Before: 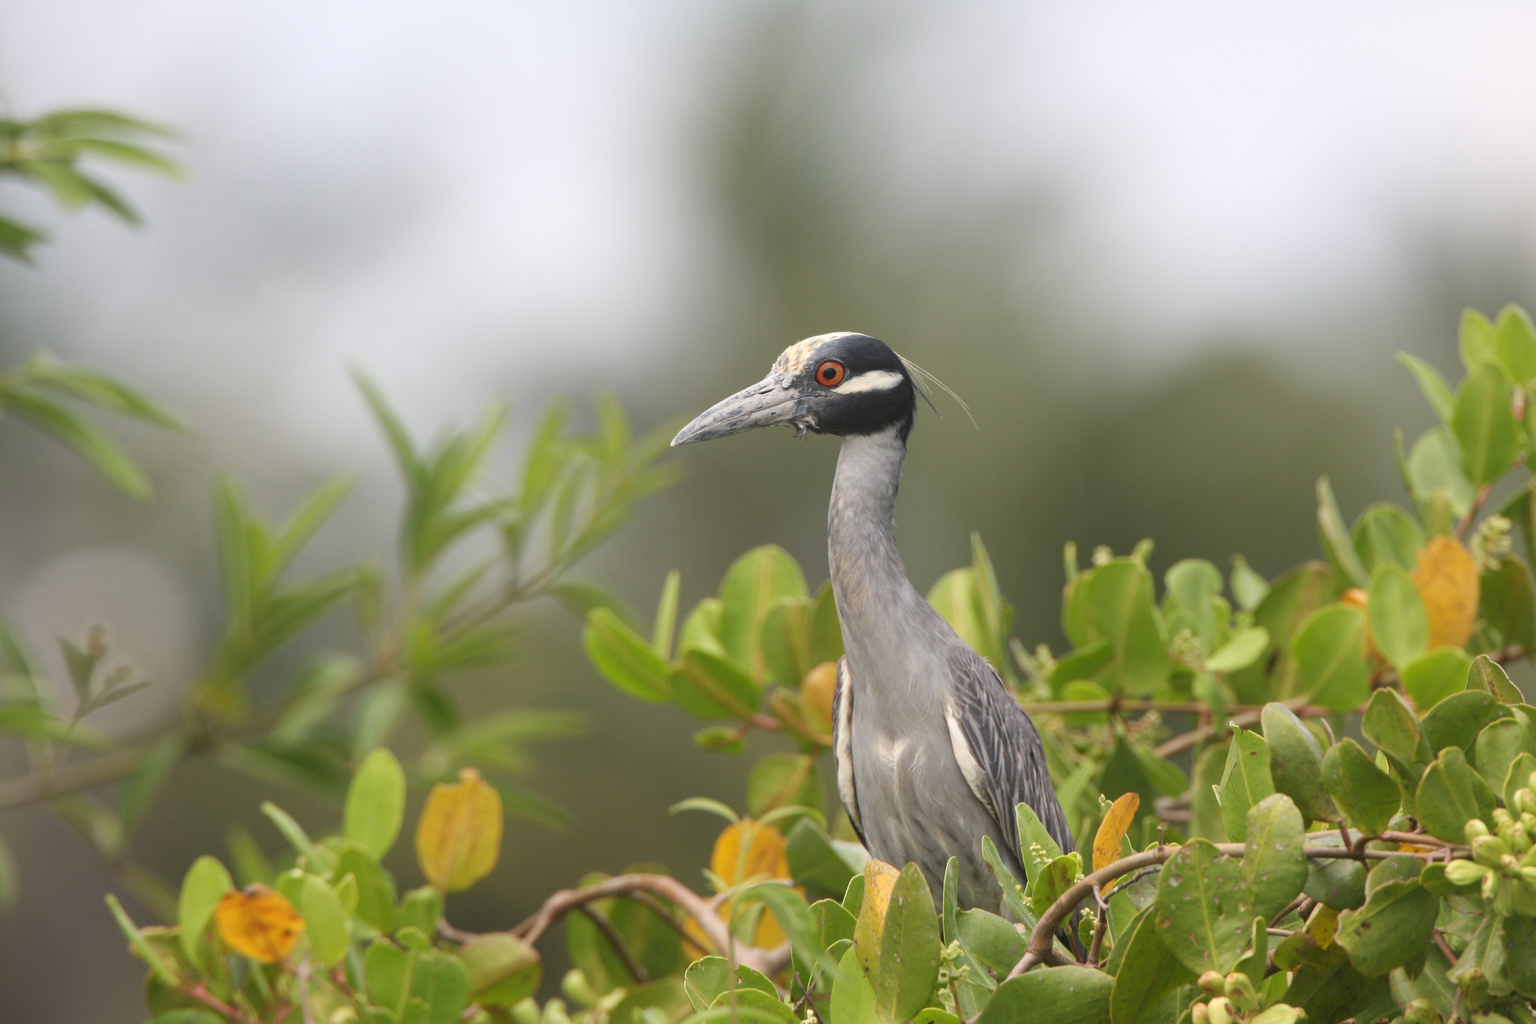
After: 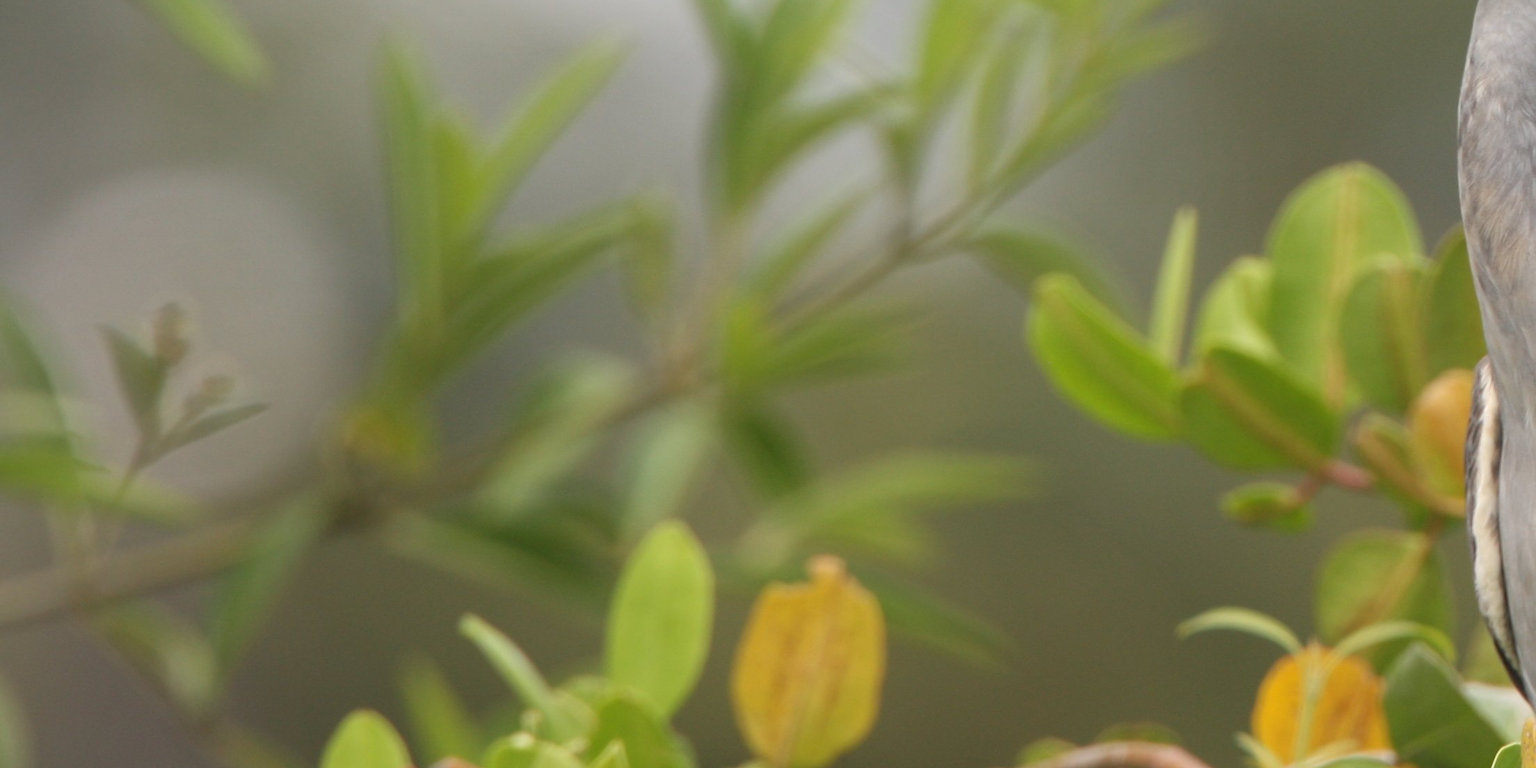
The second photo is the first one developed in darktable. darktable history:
crop: top 44.202%, right 43.159%, bottom 13.154%
